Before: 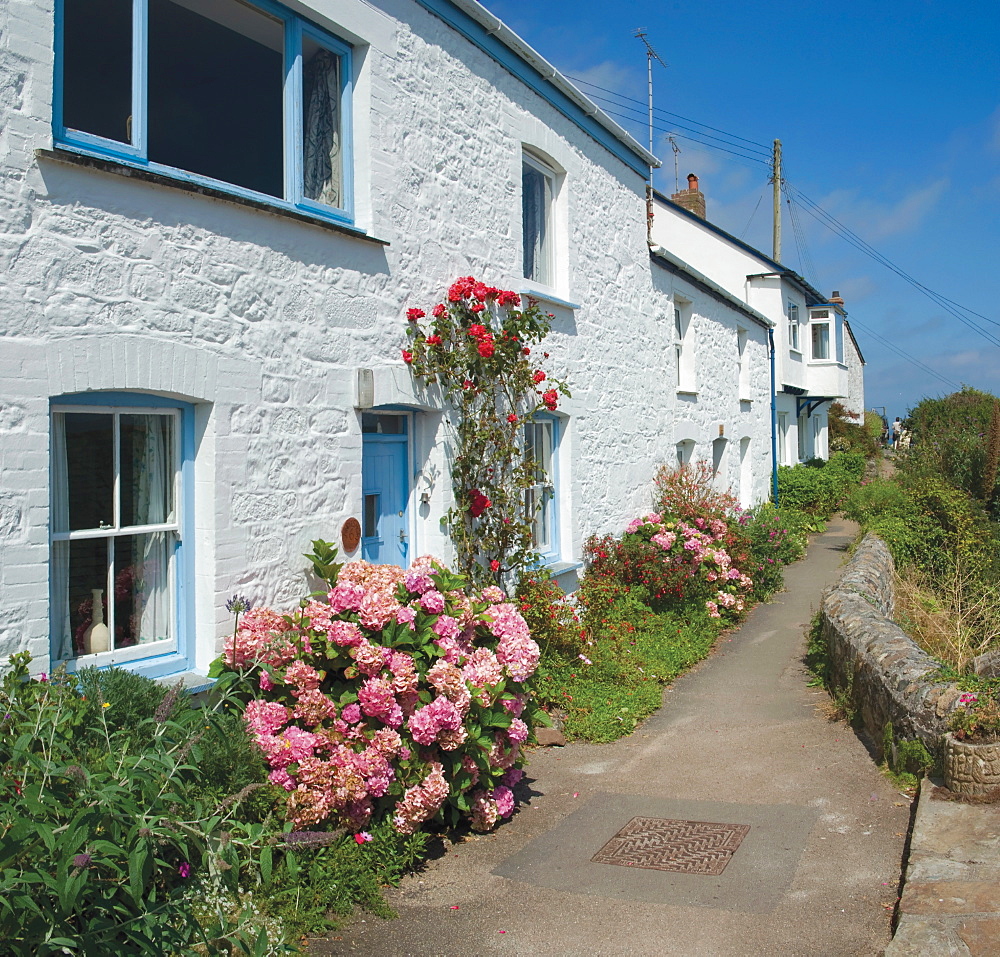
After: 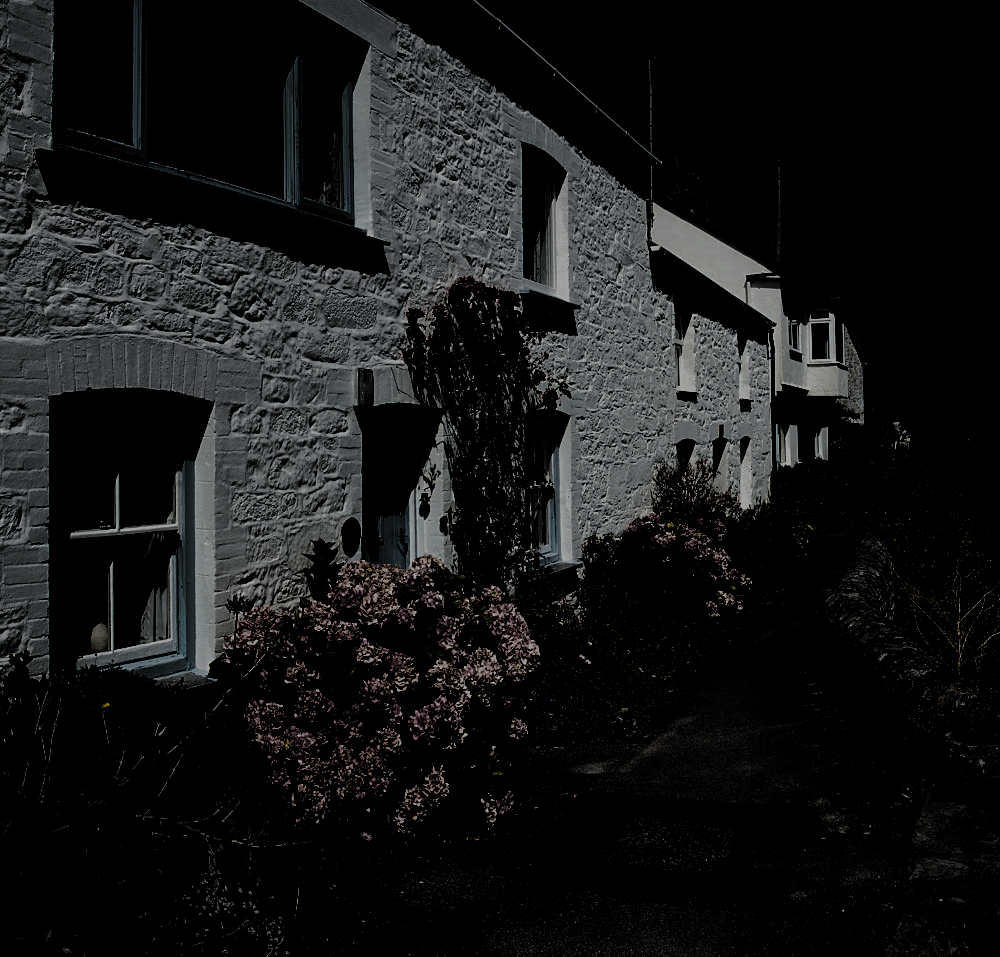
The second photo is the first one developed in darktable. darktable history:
tone curve: curves: ch0 [(0.003, 0.023) (0.071, 0.052) (0.236, 0.197) (0.466, 0.557) (0.625, 0.761) (0.783, 0.9) (0.994, 0.968)]; ch1 [(0, 0) (0.262, 0.227) (0.417, 0.386) (0.469, 0.467) (0.502, 0.498) (0.528, 0.53) (0.573, 0.579) (0.605, 0.621) (0.644, 0.671) (0.686, 0.728) (0.994, 0.987)]; ch2 [(0, 0) (0.262, 0.188) (0.385, 0.353) (0.427, 0.424) (0.495, 0.493) (0.515, 0.54) (0.547, 0.561) (0.589, 0.613) (0.644, 0.748) (1, 1)], color space Lab, independent channels, preserve colors none
levels: levels [0.721, 0.937, 0.997]
